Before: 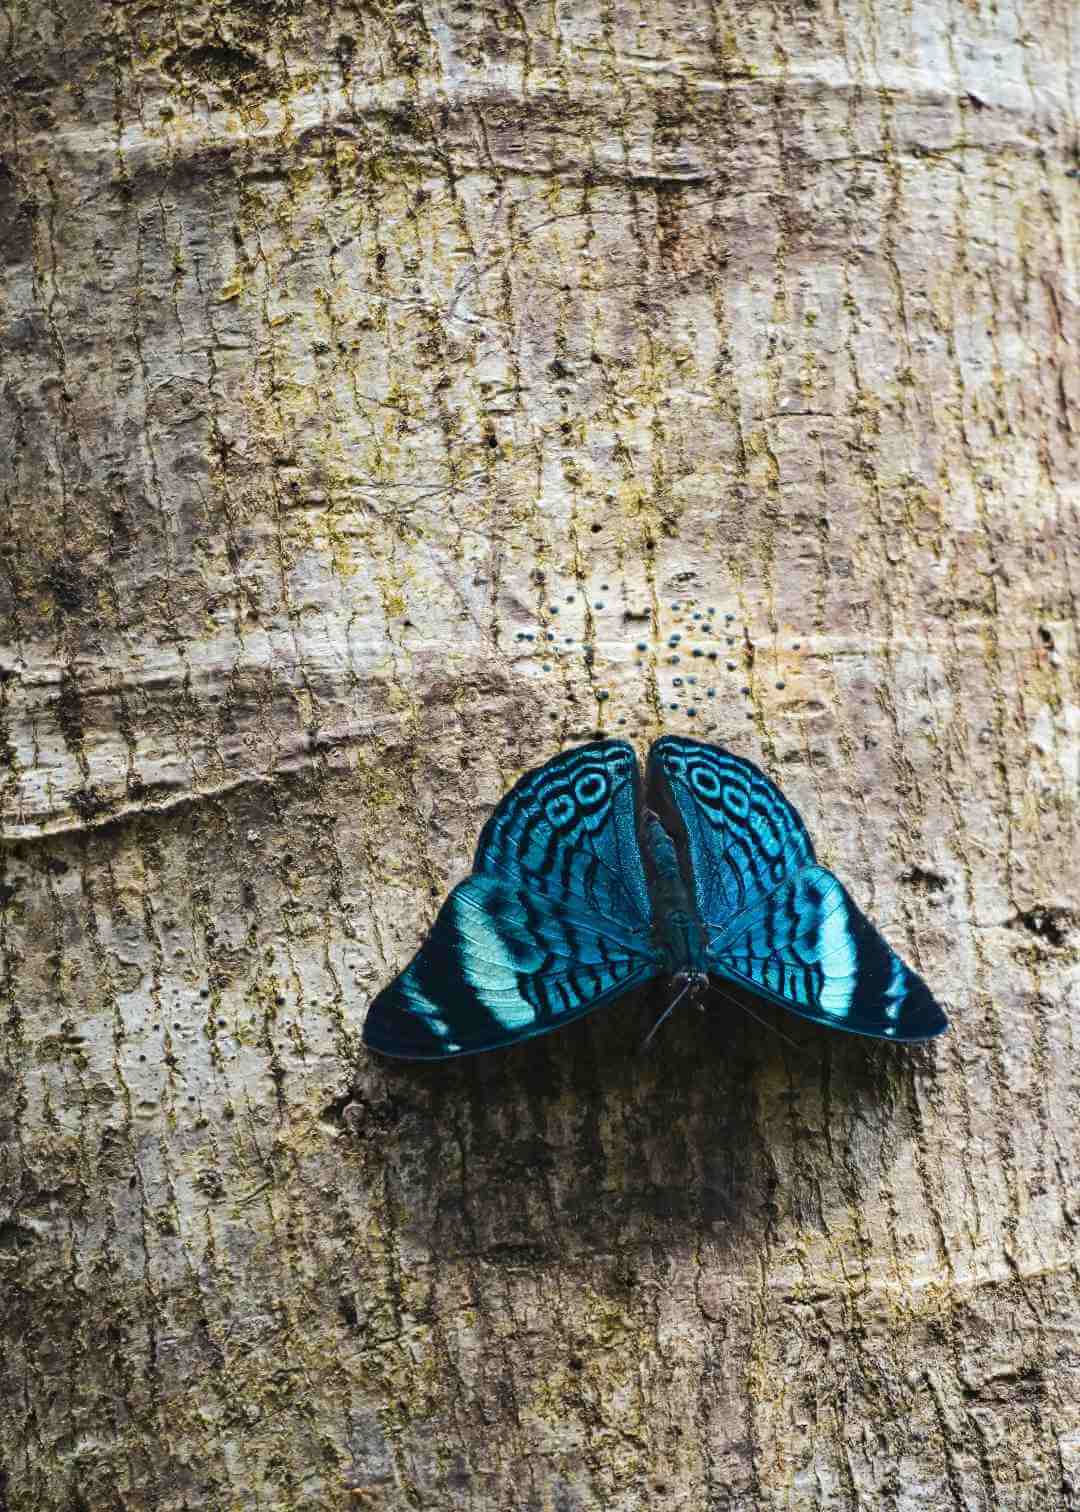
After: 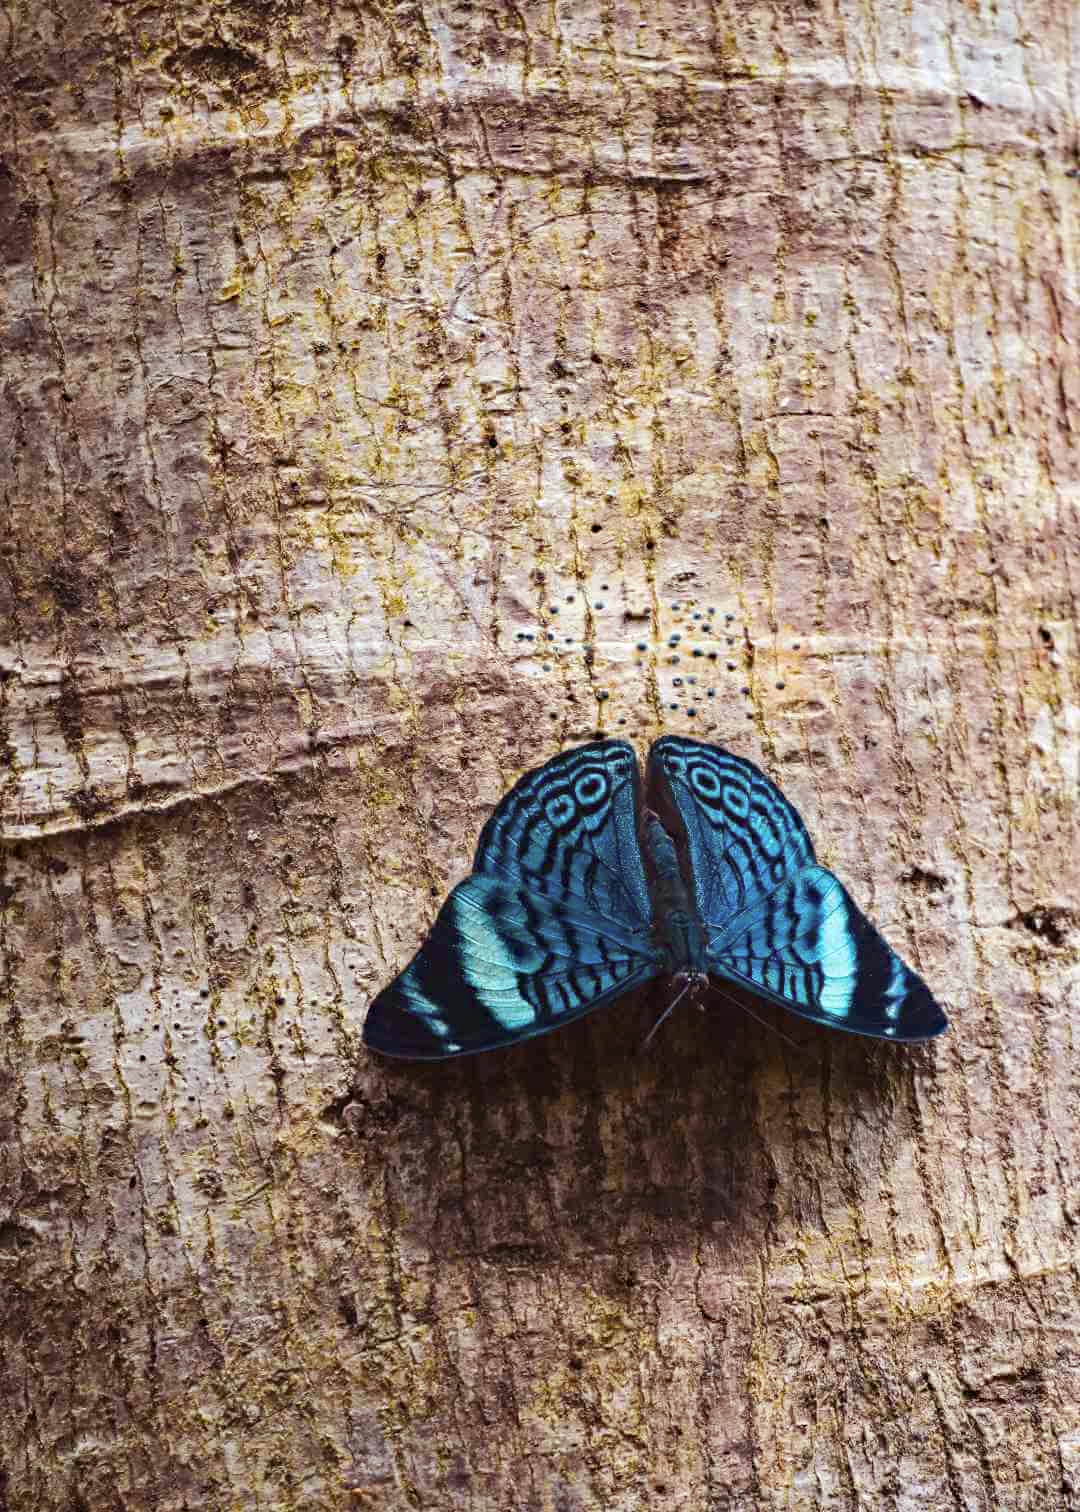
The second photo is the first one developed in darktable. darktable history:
haze removal: on, module defaults
rgb levels: mode RGB, independent channels, levels [[0, 0.474, 1], [0, 0.5, 1], [0, 0.5, 1]]
